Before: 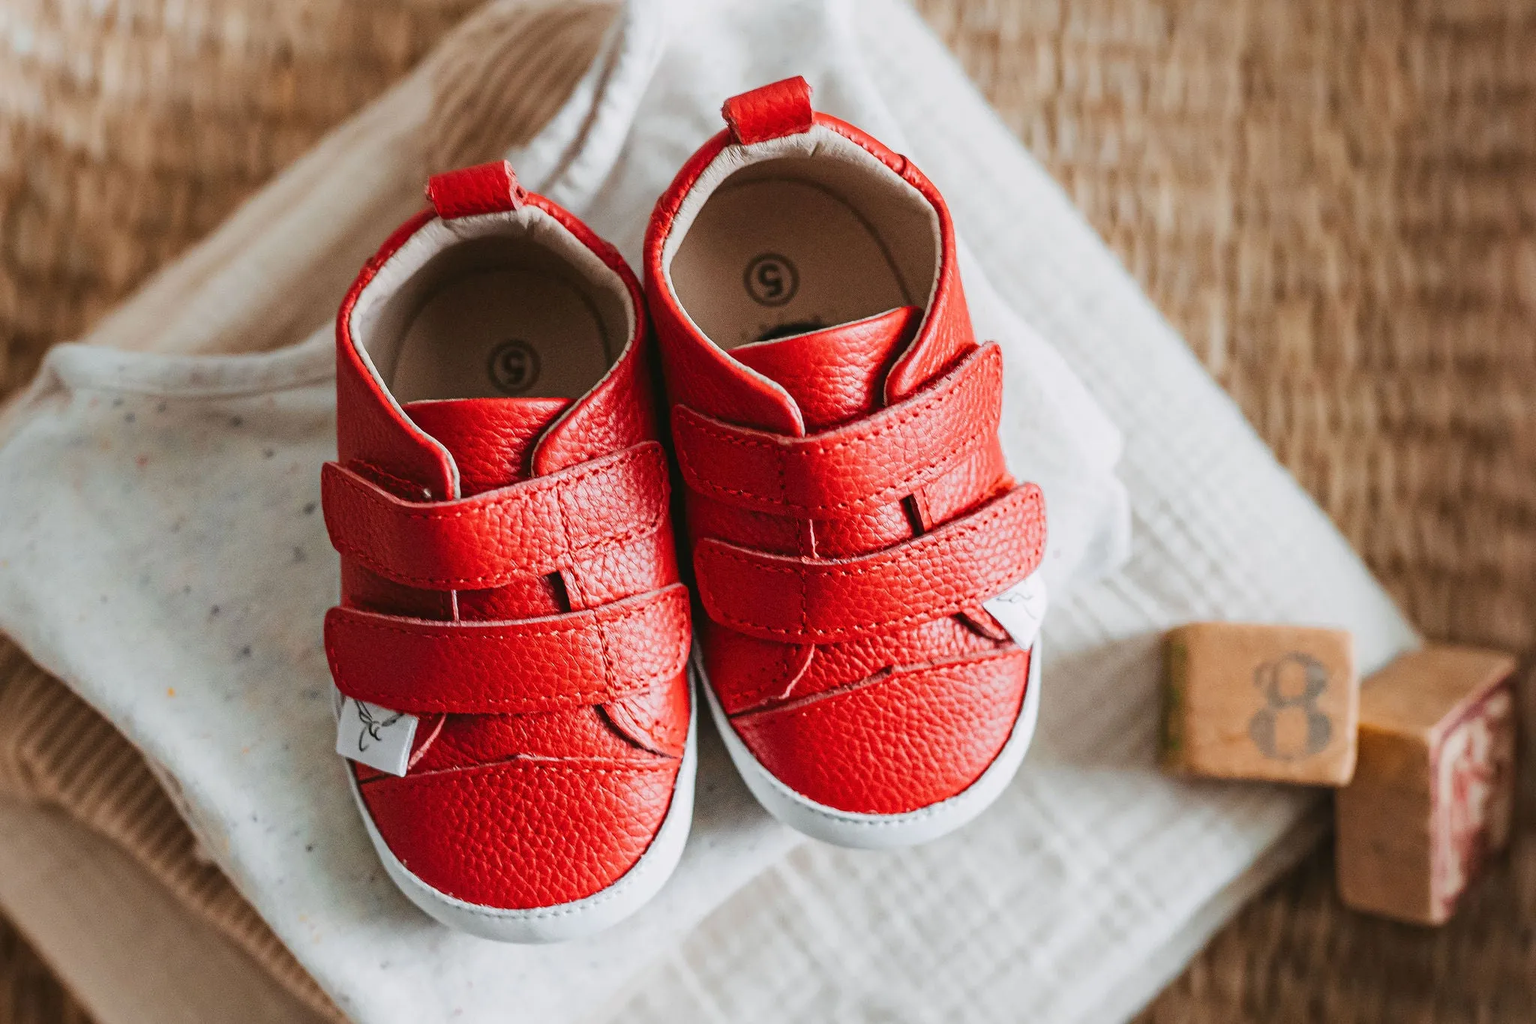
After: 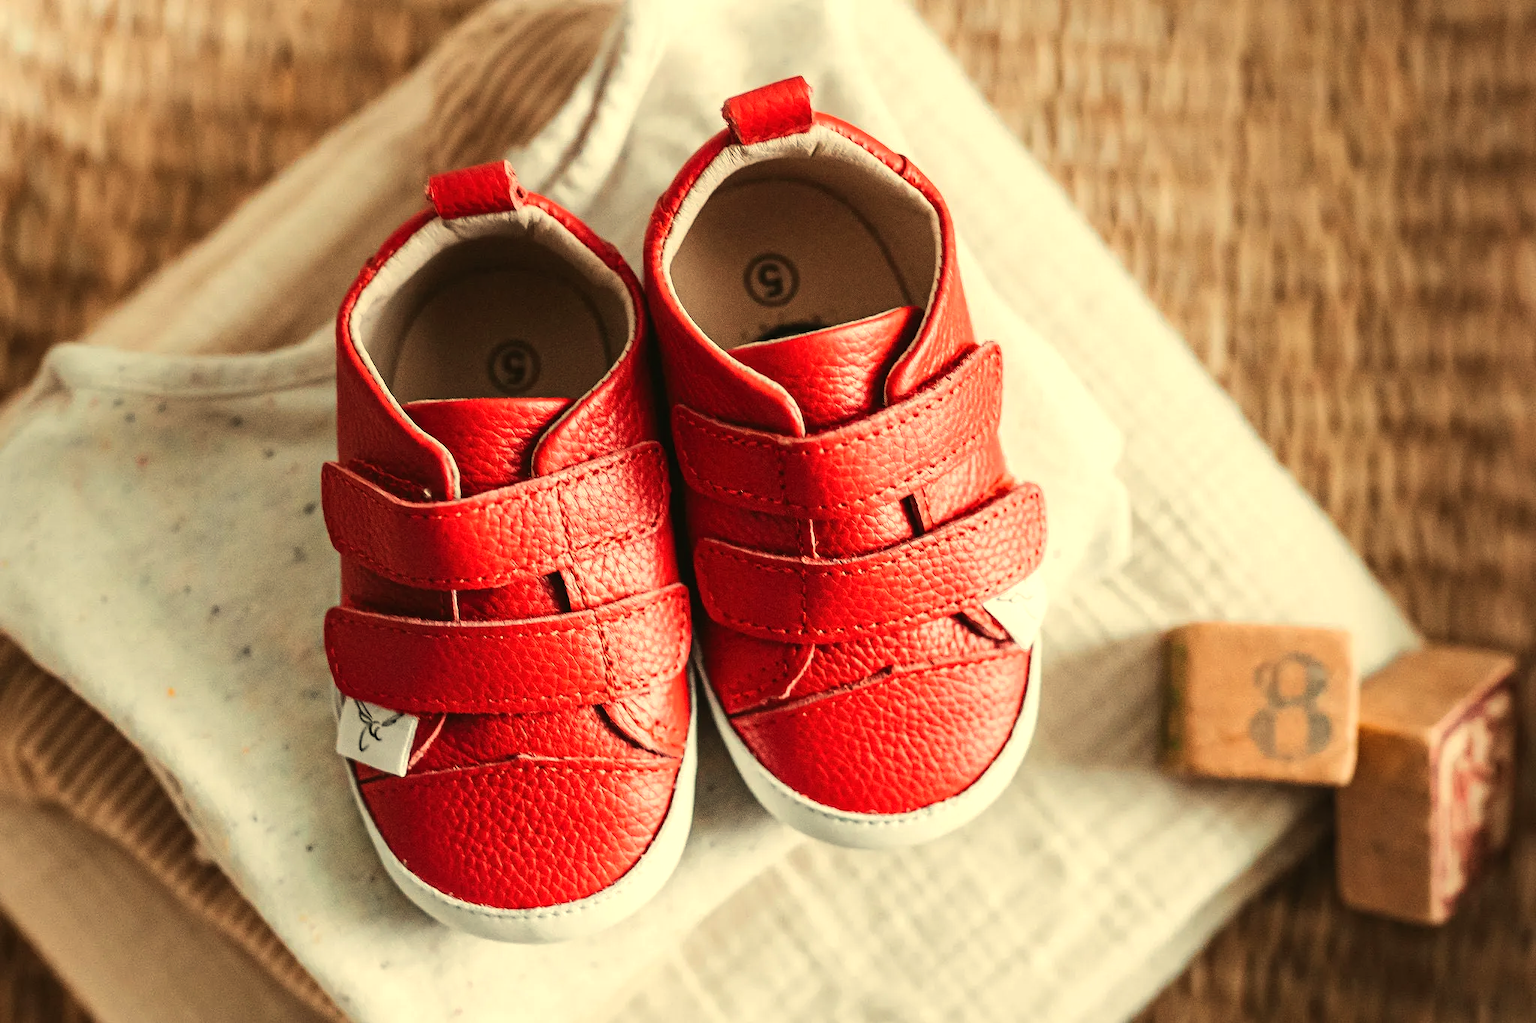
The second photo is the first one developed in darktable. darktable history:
tone equalizer: -8 EV -0.417 EV, -7 EV -0.389 EV, -6 EV -0.333 EV, -5 EV -0.222 EV, -3 EV 0.222 EV, -2 EV 0.333 EV, -1 EV 0.389 EV, +0 EV 0.417 EV, edges refinement/feathering 500, mask exposure compensation -1.57 EV, preserve details no
white balance: red 1.08, blue 0.791
